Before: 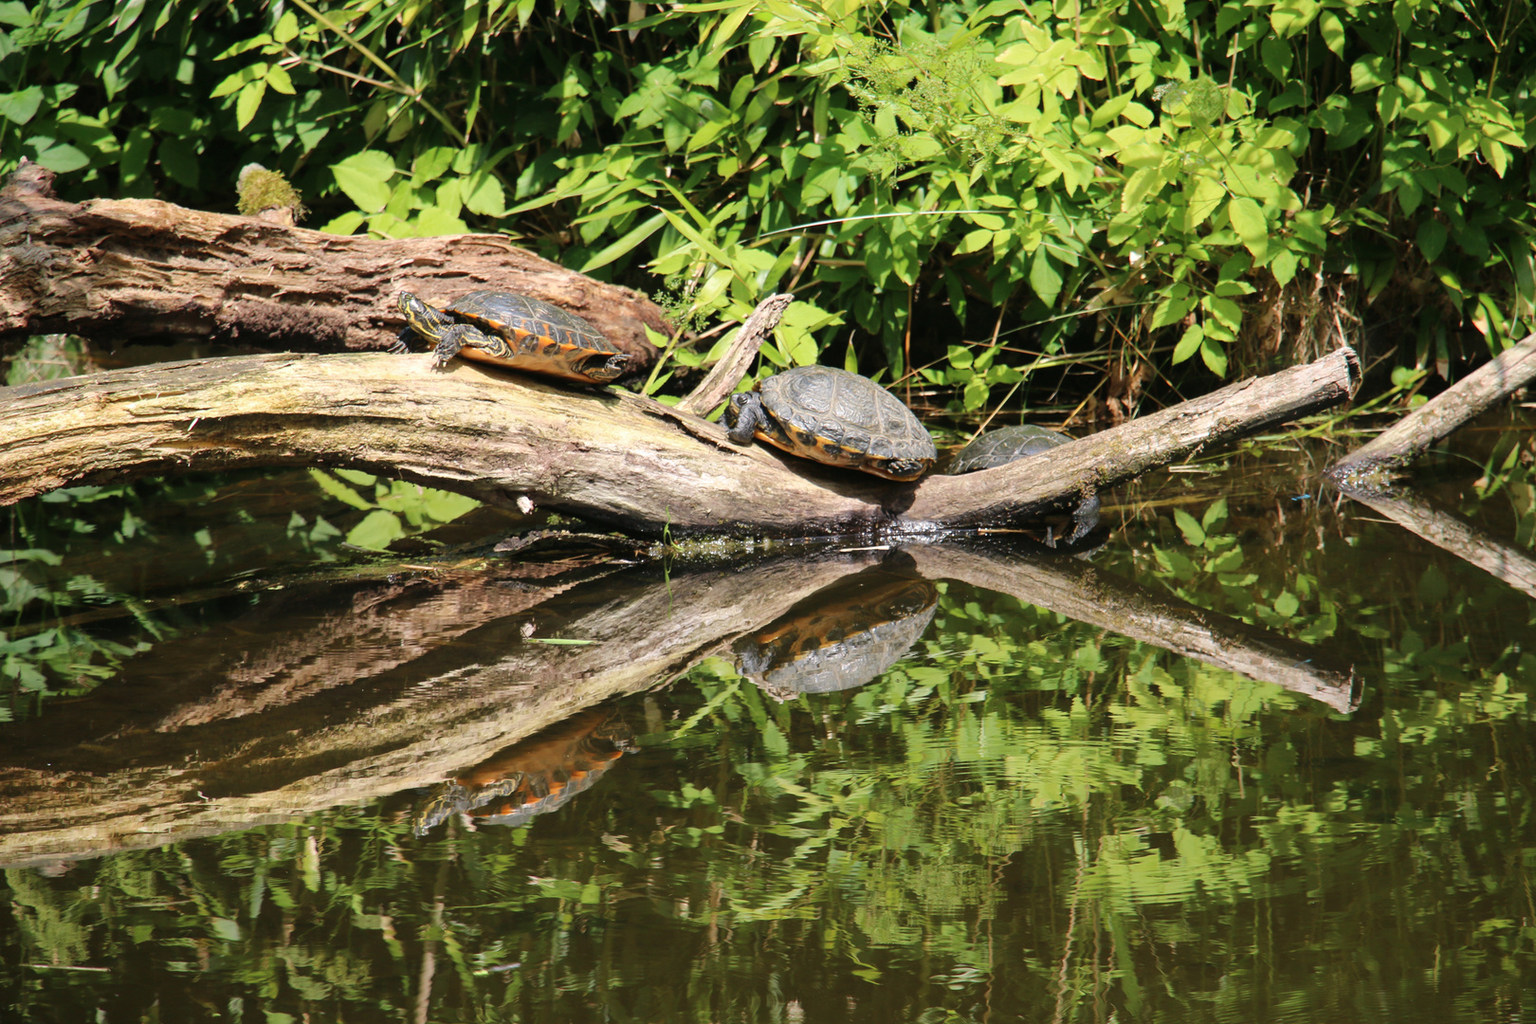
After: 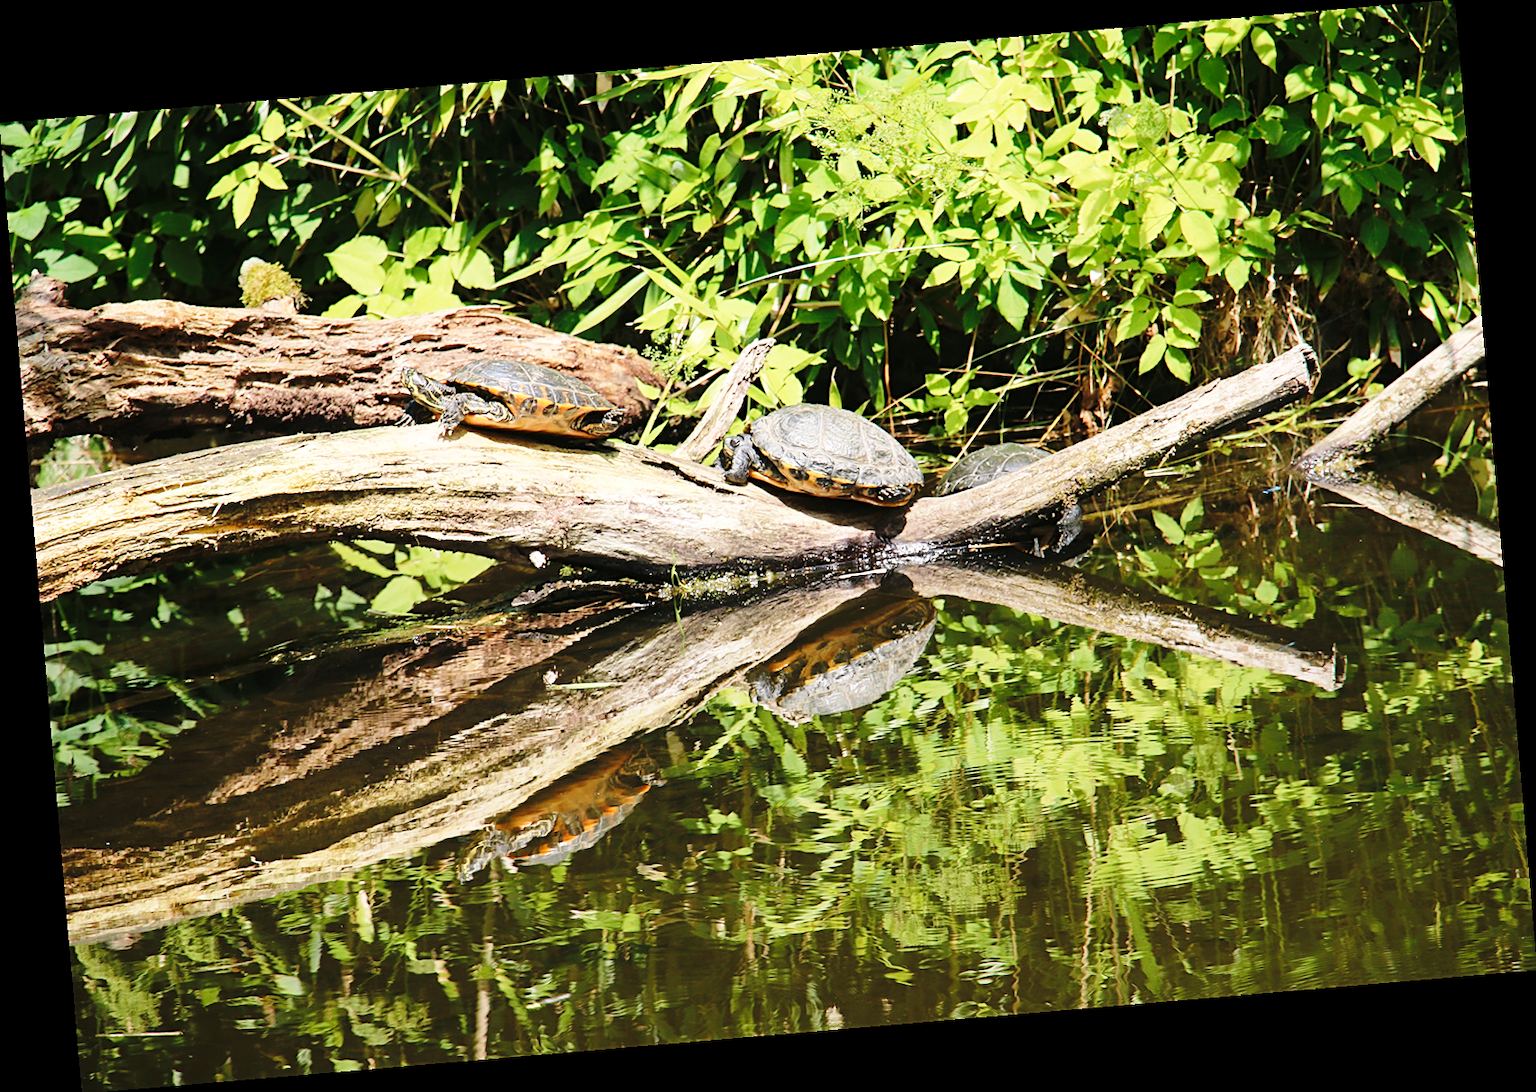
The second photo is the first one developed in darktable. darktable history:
rotate and perspective: rotation -4.86°, automatic cropping off
sharpen: on, module defaults
base curve: curves: ch0 [(0, 0) (0.028, 0.03) (0.121, 0.232) (0.46, 0.748) (0.859, 0.968) (1, 1)], preserve colors none
contrast equalizer: y [[0.5 ×6], [0.5 ×6], [0.5, 0.5, 0.501, 0.545, 0.707, 0.863], [0 ×6], [0 ×6]]
